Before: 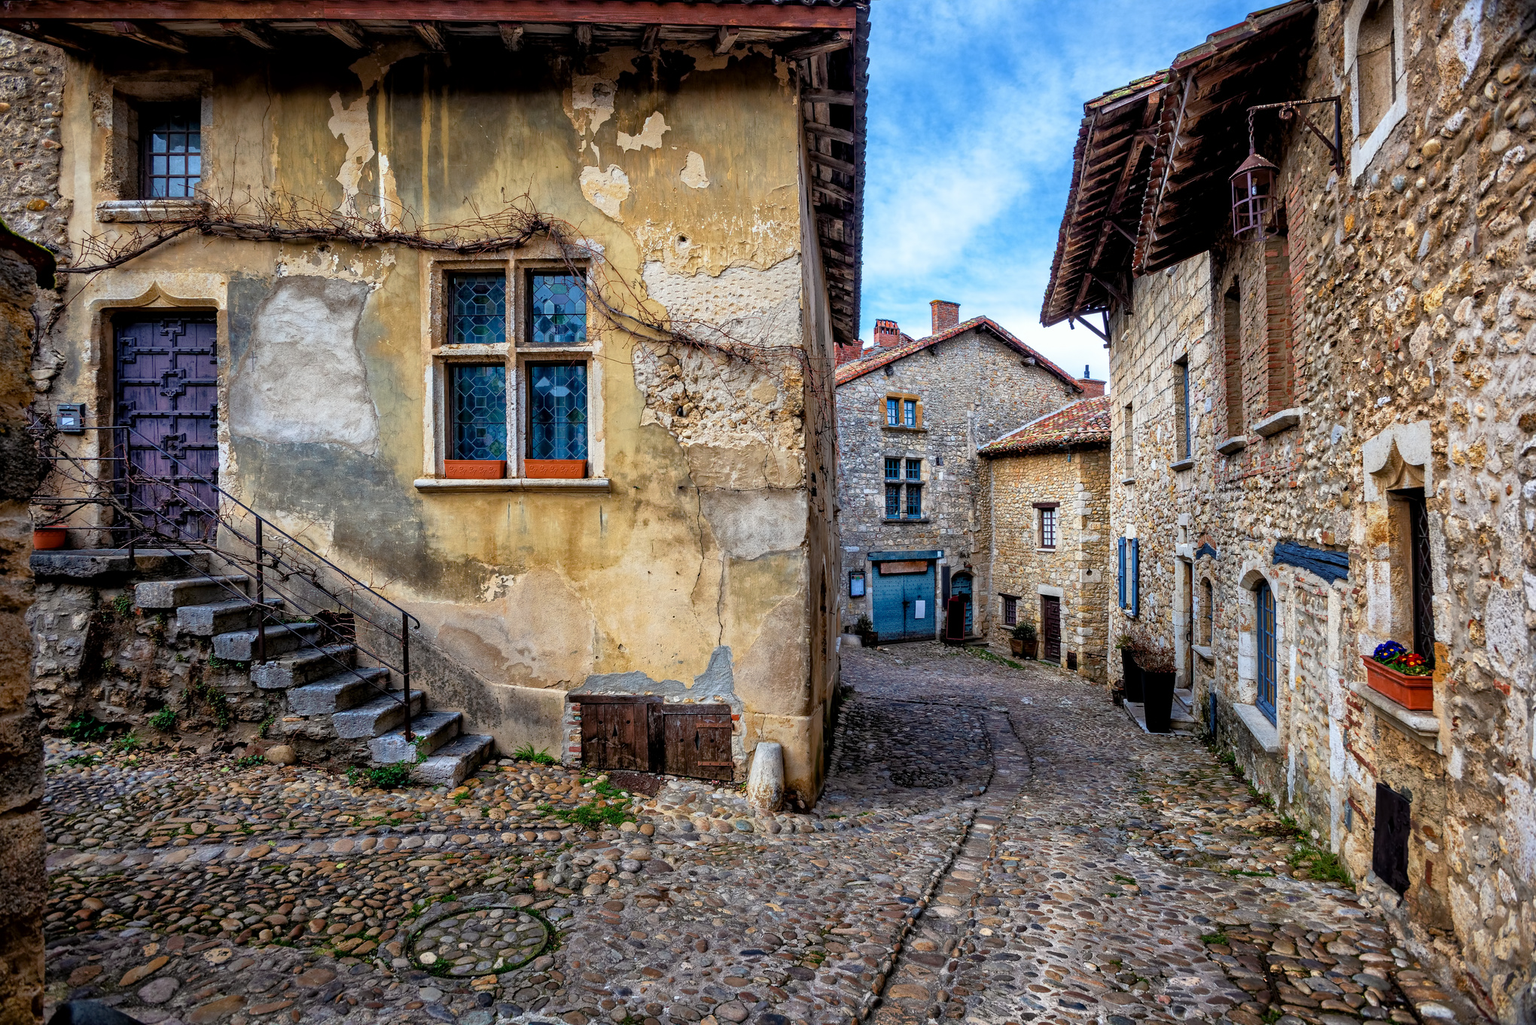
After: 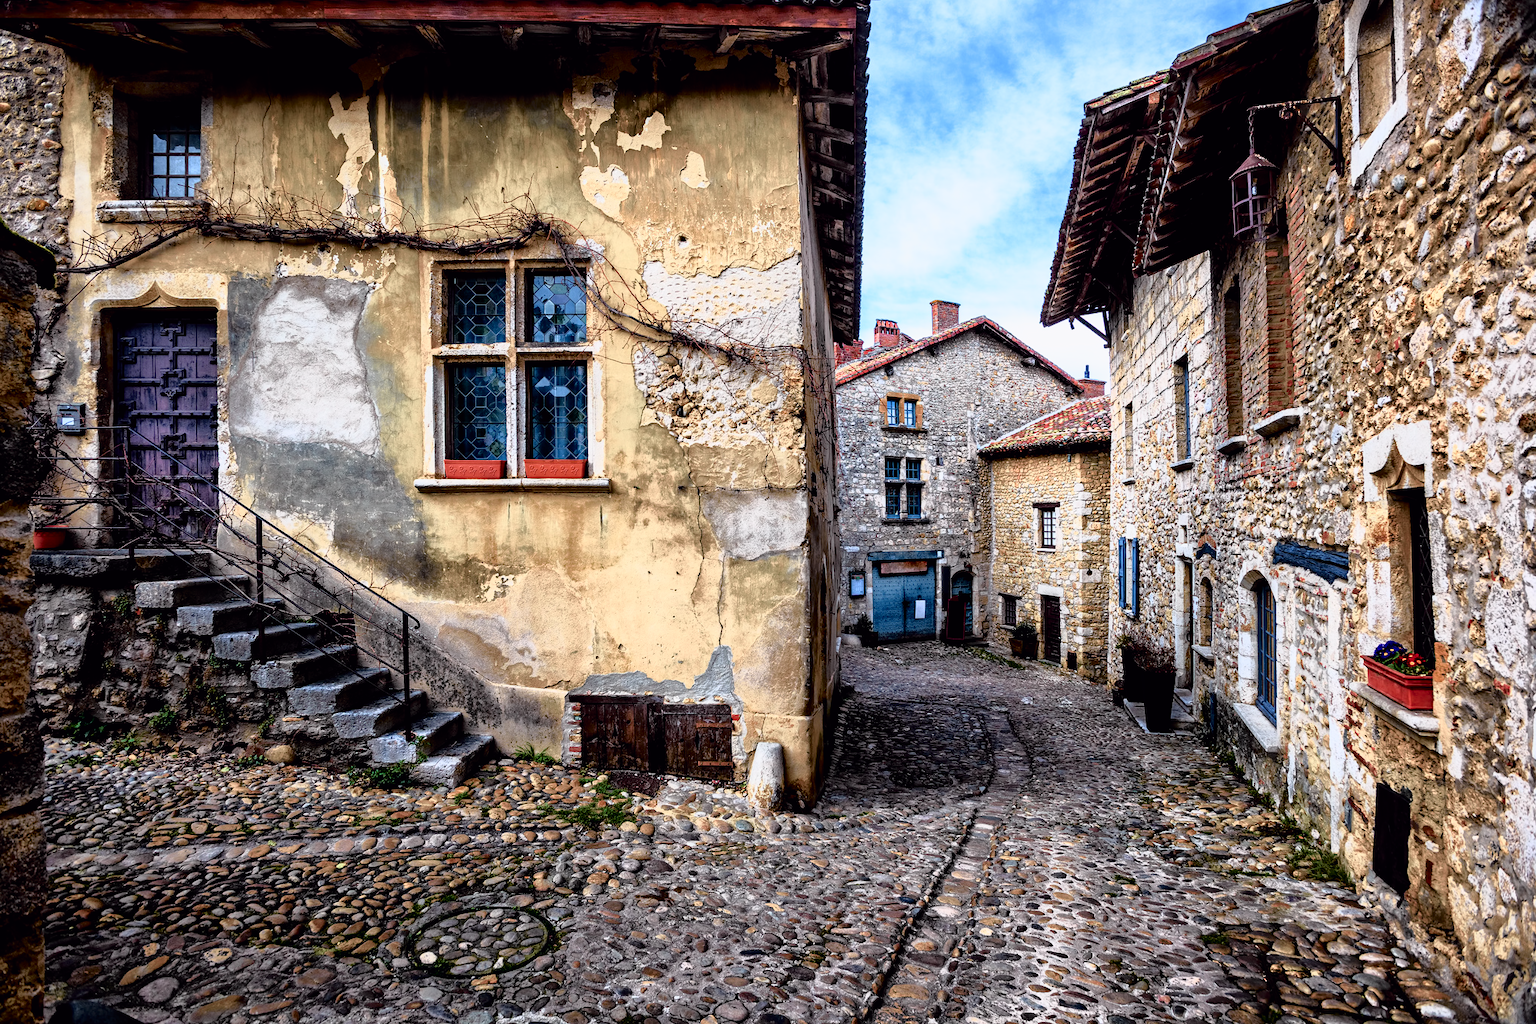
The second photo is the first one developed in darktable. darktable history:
filmic rgb: white relative exposure 2.45 EV, hardness 6.33
tone curve: curves: ch0 [(0, 0) (0.105, 0.044) (0.195, 0.128) (0.283, 0.283) (0.384, 0.404) (0.485, 0.531) (0.638, 0.681) (0.795, 0.879) (1, 0.977)]; ch1 [(0, 0) (0.161, 0.092) (0.35, 0.33) (0.379, 0.401) (0.456, 0.469) (0.498, 0.503) (0.531, 0.537) (0.596, 0.621) (0.635, 0.671) (1, 1)]; ch2 [(0, 0) (0.371, 0.362) (0.437, 0.437) (0.483, 0.484) (0.53, 0.515) (0.56, 0.58) (0.622, 0.606) (1, 1)], color space Lab, independent channels, preserve colors none
